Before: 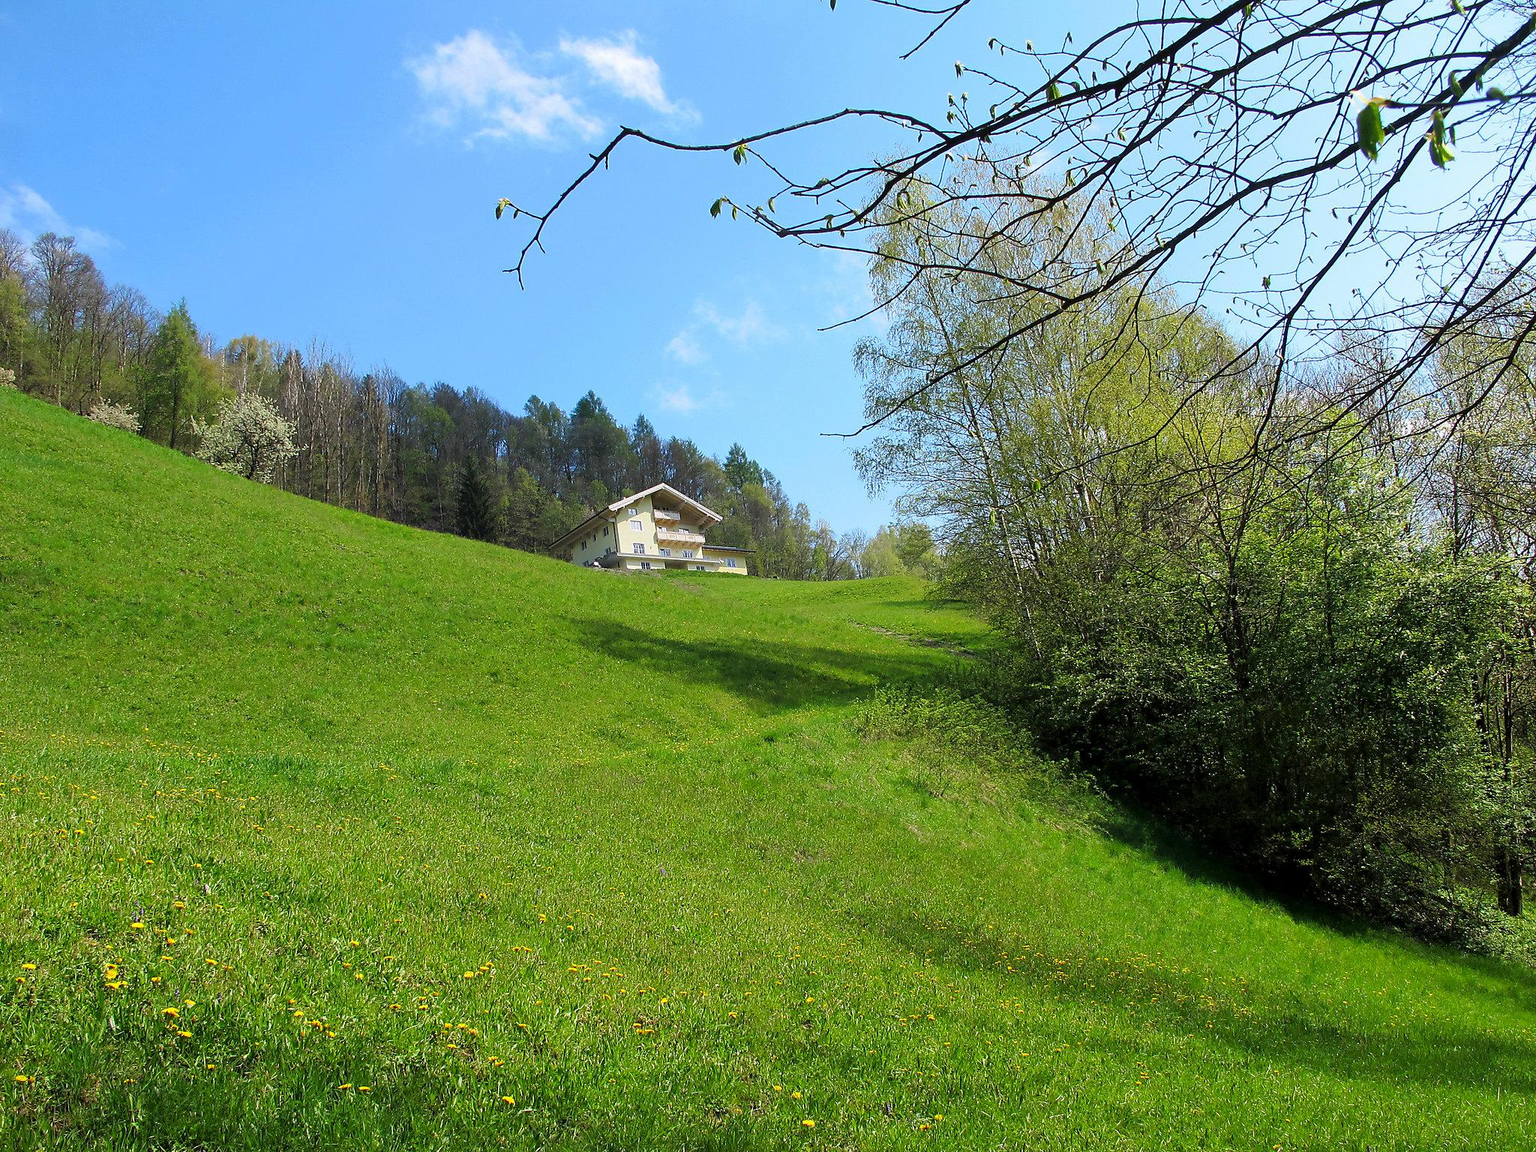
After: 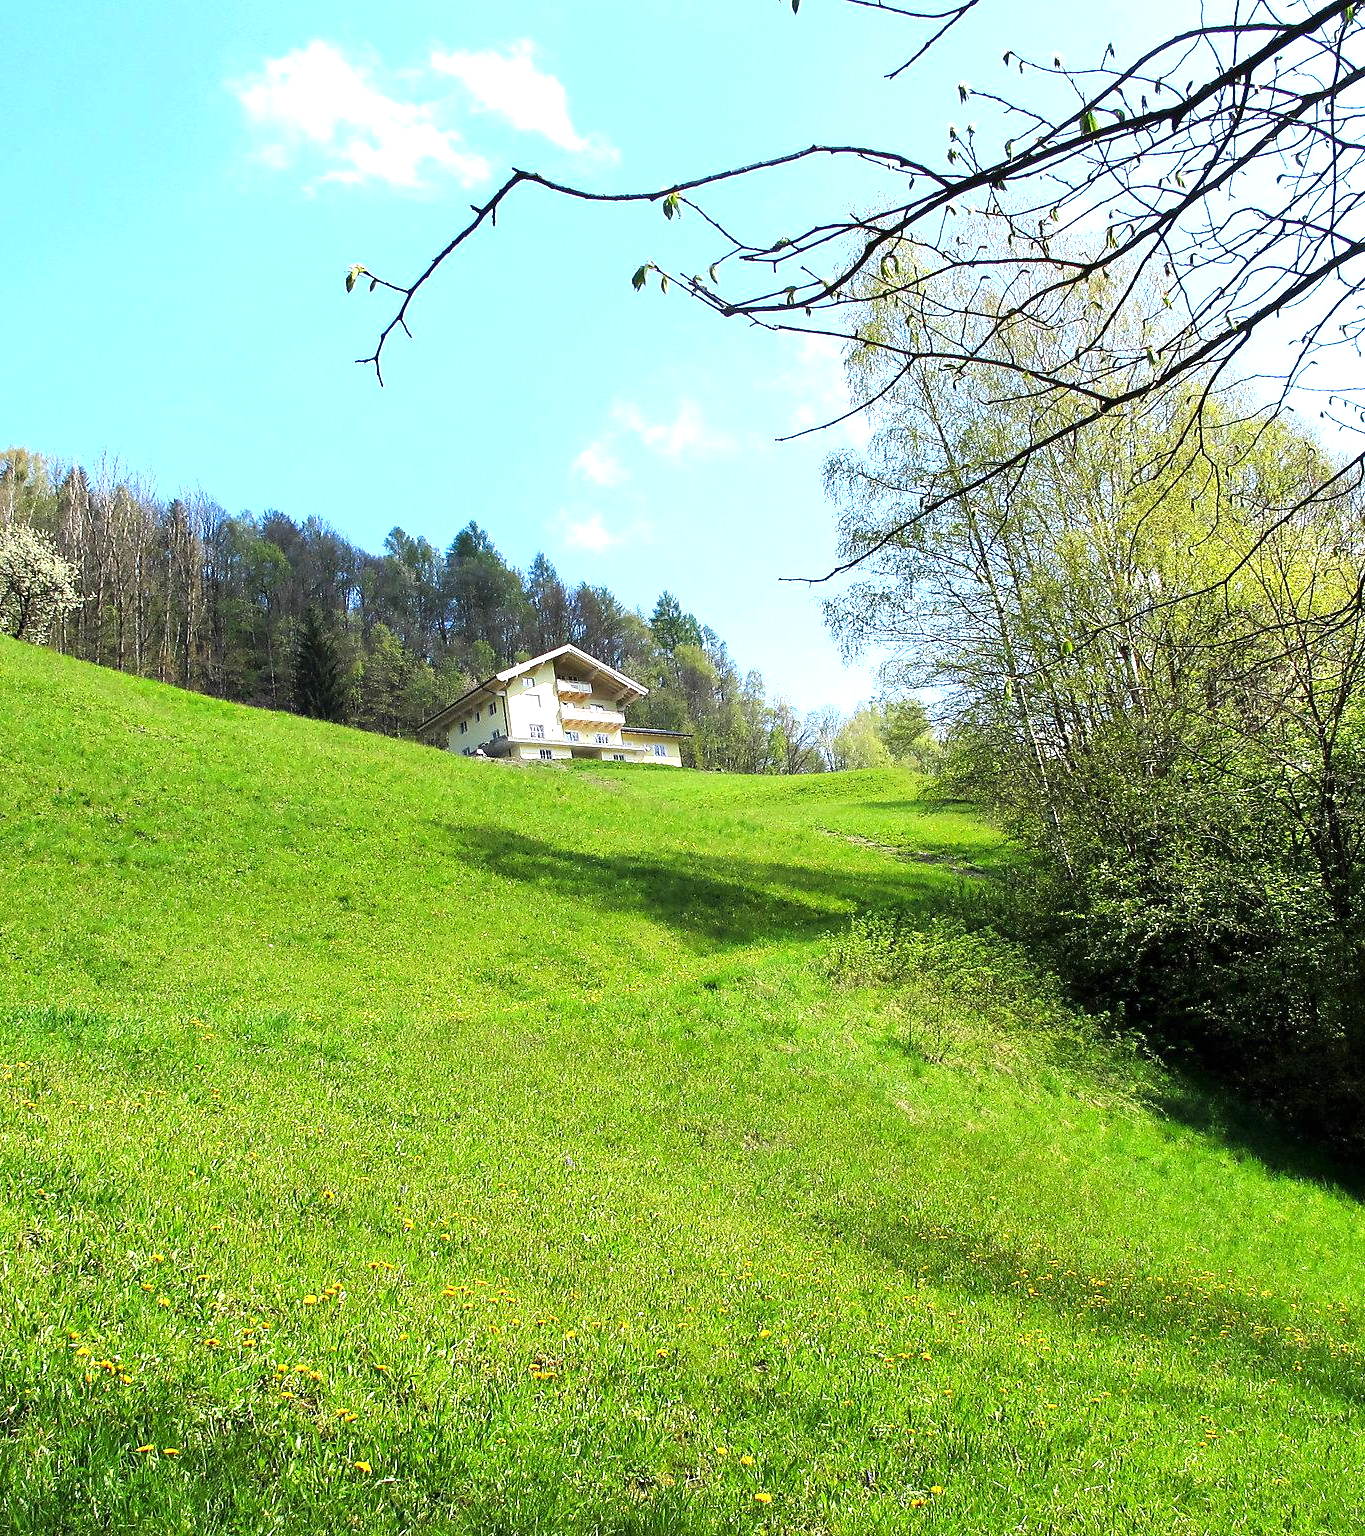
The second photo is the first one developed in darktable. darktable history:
exposure: black level correction 0, exposure 0.7 EV, compensate exposure bias true, compensate highlight preservation false
tone equalizer: -8 EV -0.417 EV, -7 EV -0.389 EV, -6 EV -0.333 EV, -5 EV -0.222 EV, -3 EV 0.222 EV, -2 EV 0.333 EV, -1 EV 0.389 EV, +0 EV 0.417 EV, edges refinement/feathering 500, mask exposure compensation -1.57 EV, preserve details no
crop: left 15.419%, right 17.914%
